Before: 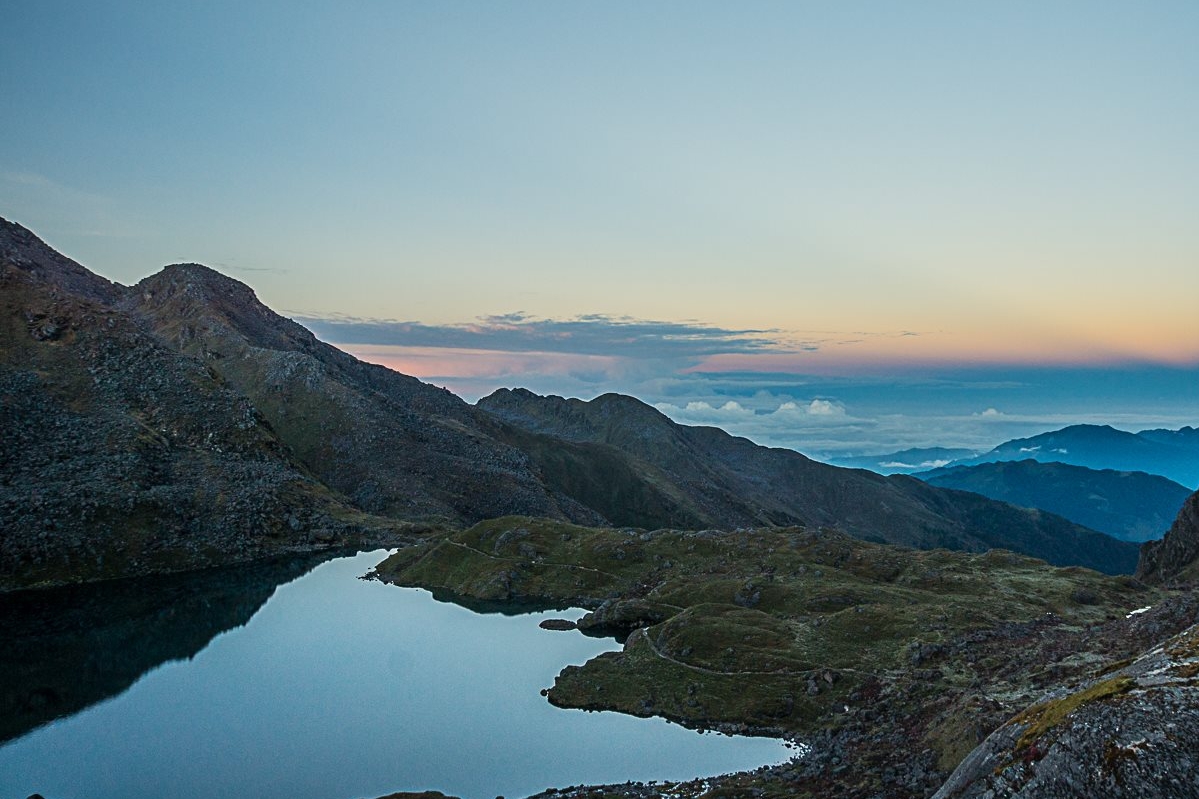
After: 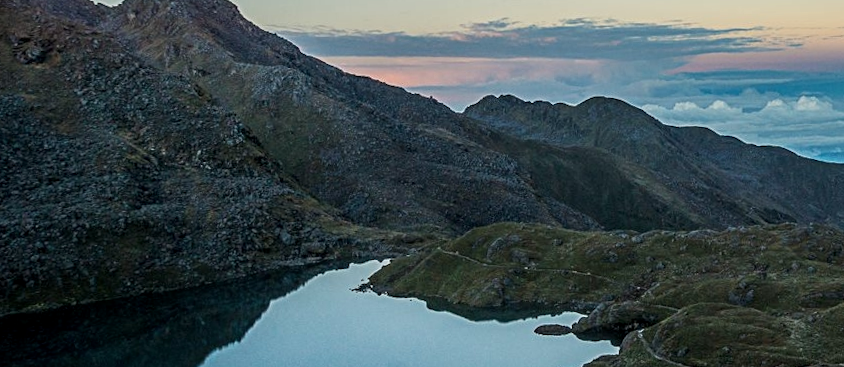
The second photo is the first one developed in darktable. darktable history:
crop: top 36.498%, right 27.964%, bottom 14.995%
local contrast: on, module defaults
rotate and perspective: rotation -2°, crop left 0.022, crop right 0.978, crop top 0.049, crop bottom 0.951
